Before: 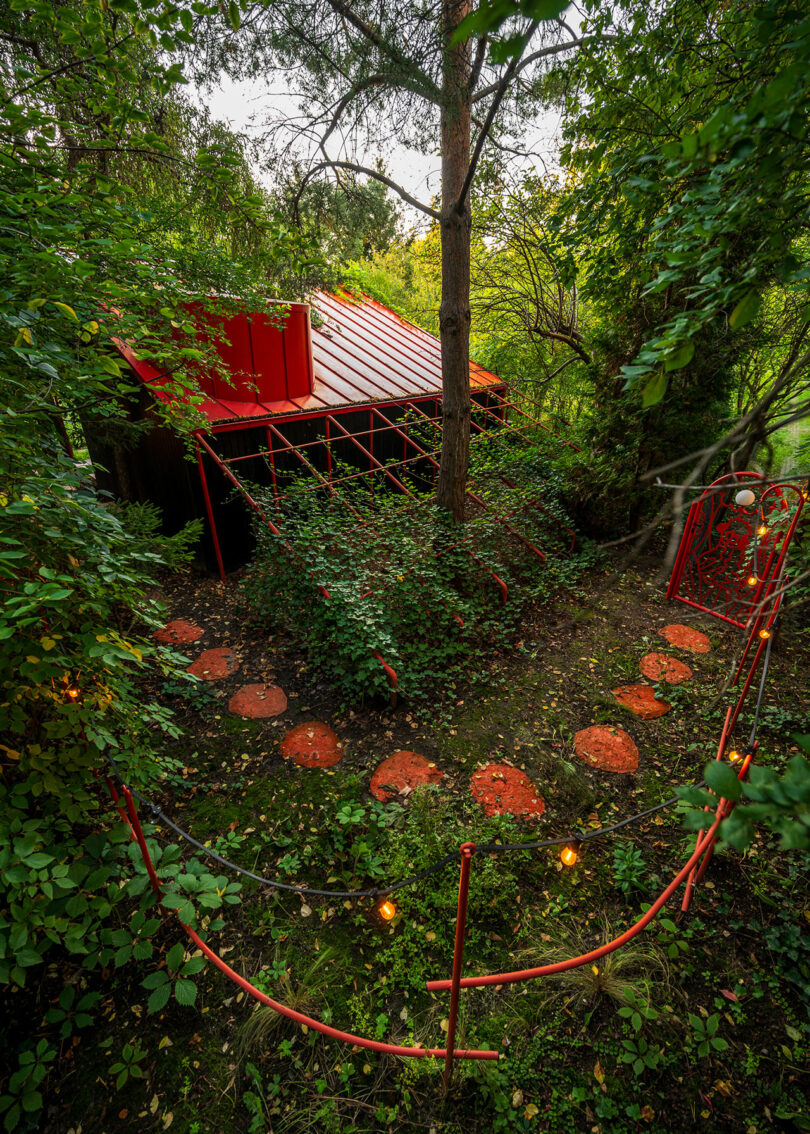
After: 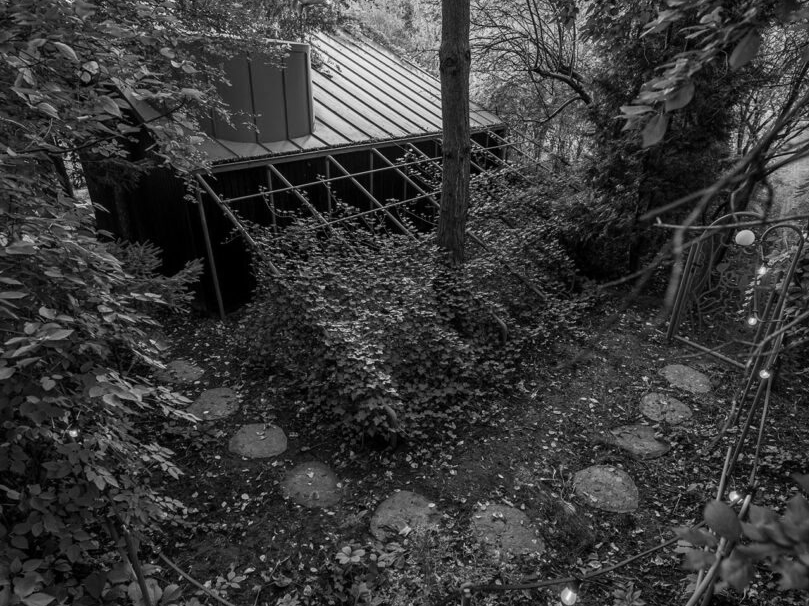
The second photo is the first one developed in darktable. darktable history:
crop and rotate: top 23.043%, bottom 23.437%
monochrome: size 1
